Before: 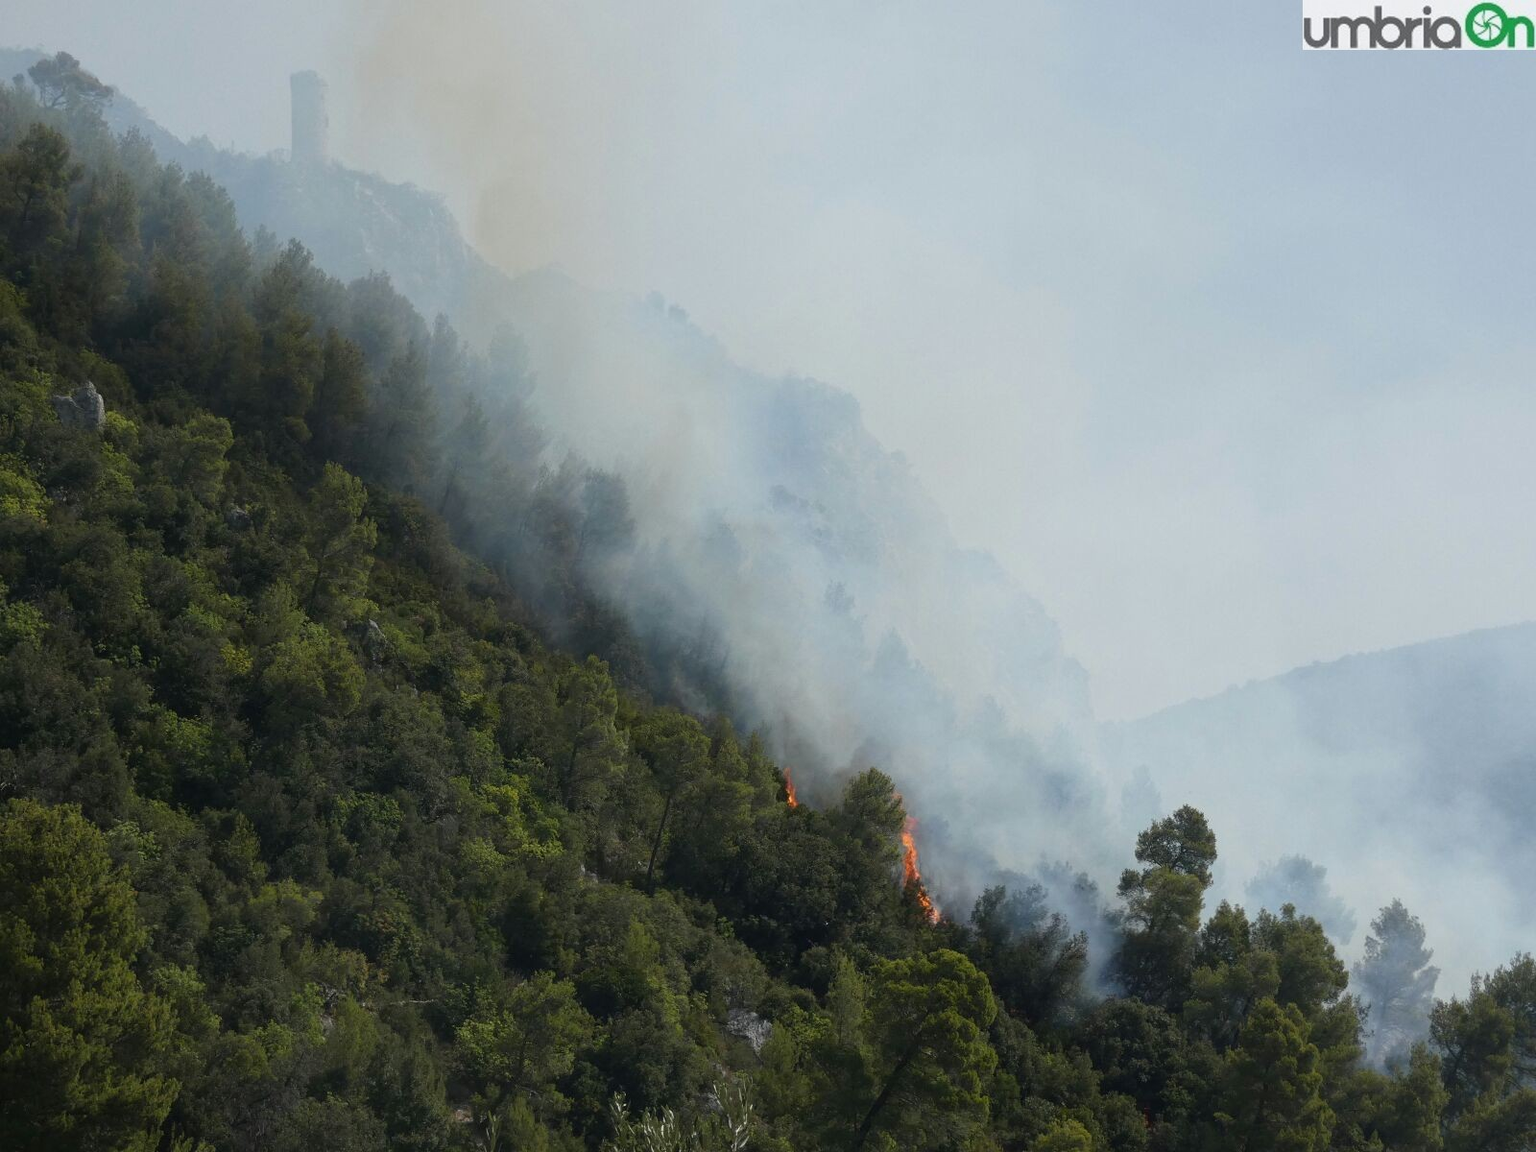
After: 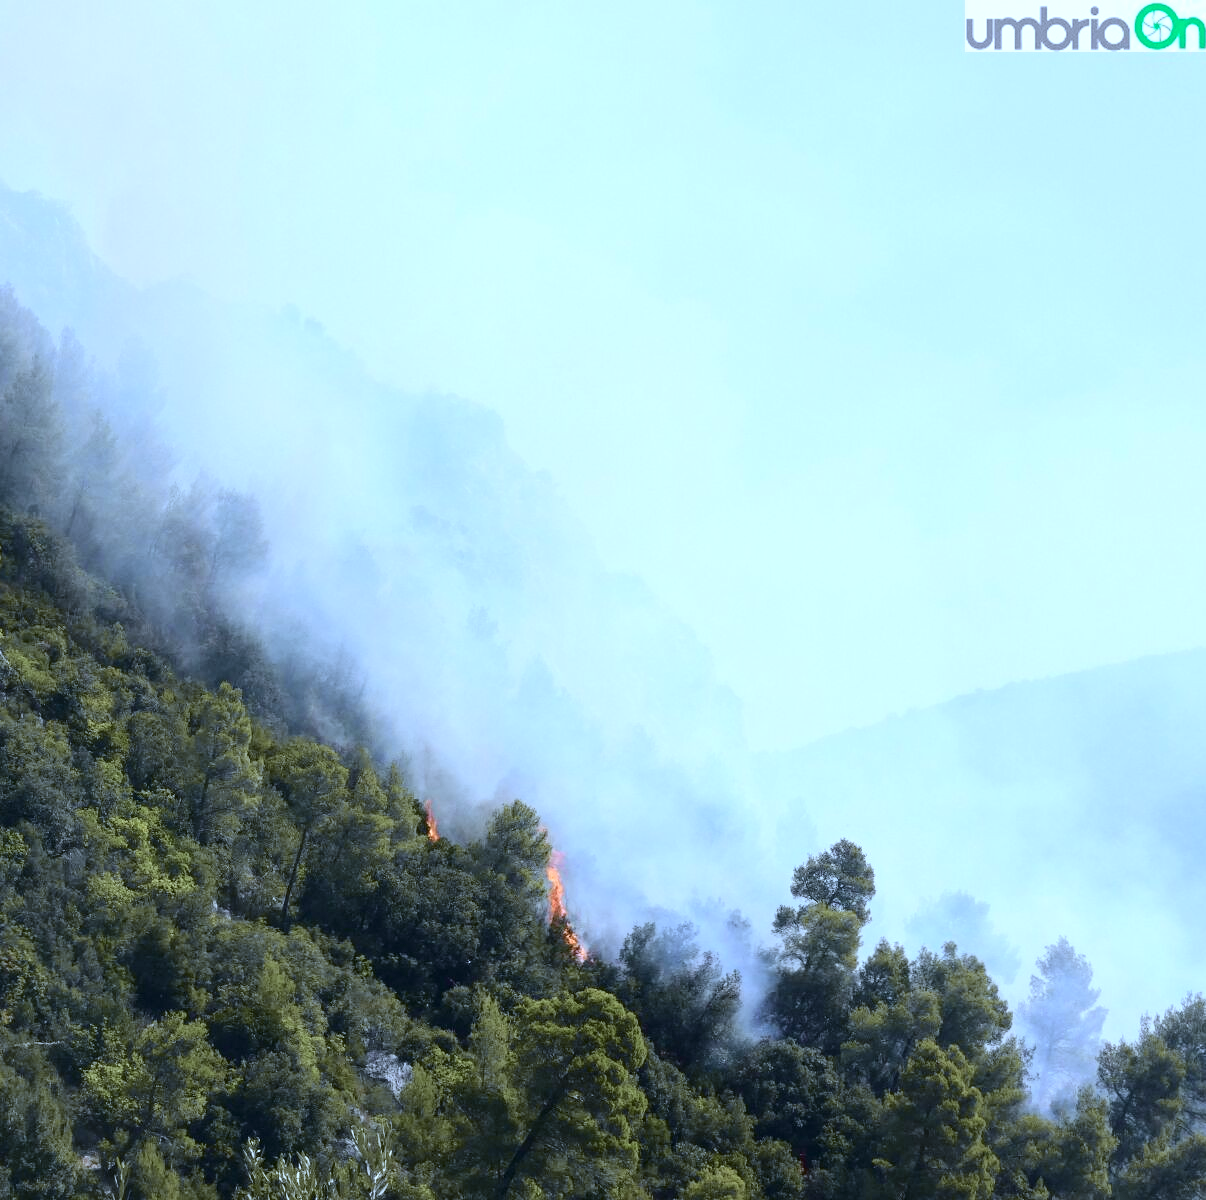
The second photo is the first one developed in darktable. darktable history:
crop and rotate: left 24.6%
exposure: black level correction 0, exposure 1.2 EV, compensate highlight preservation false
tone curve: curves: ch0 [(0, 0) (0.049, 0.01) (0.154, 0.081) (0.491, 0.519) (0.748, 0.765) (1, 0.919)]; ch1 [(0, 0) (0.172, 0.123) (0.317, 0.272) (0.401, 0.422) (0.499, 0.497) (0.531, 0.54) (0.615, 0.603) (0.741, 0.783) (1, 1)]; ch2 [(0, 0) (0.411, 0.424) (0.483, 0.478) (0.544, 0.56) (0.686, 0.638) (1, 1)], color space Lab, independent channels, preserve colors none
white balance: red 0.871, blue 1.249
